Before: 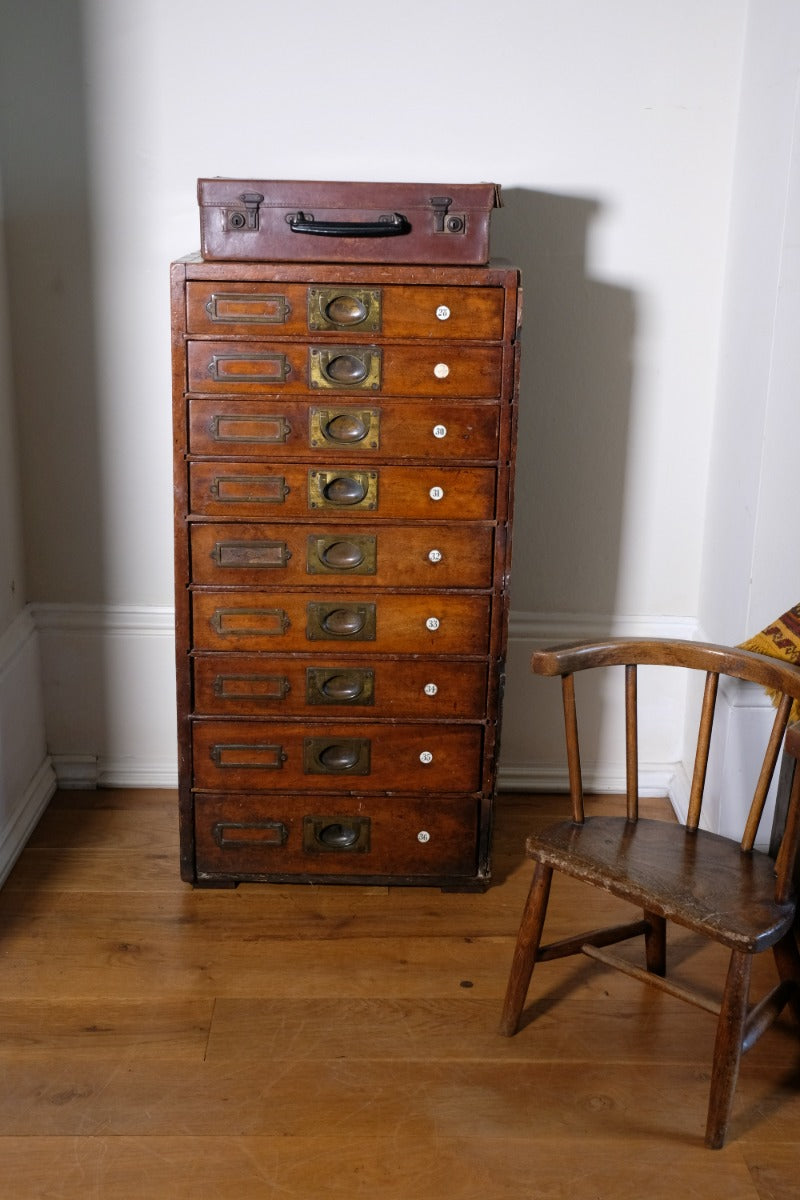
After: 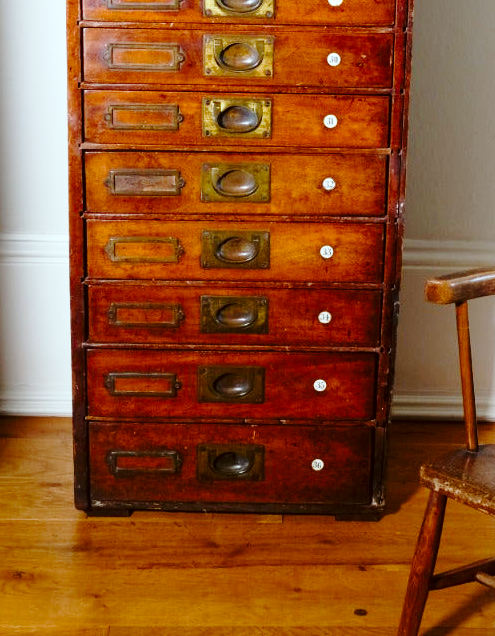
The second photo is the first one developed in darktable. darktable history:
color balance rgb: linear chroma grading › global chroma 14.613%, perceptual saturation grading › global saturation 0.587%, perceptual saturation grading › highlights -24.983%, perceptual saturation grading › shadows 29.739%
color correction: highlights a* -5, highlights b* -3.34, shadows a* 4.21, shadows b* 4.11
base curve: curves: ch0 [(0, 0) (0.028, 0.03) (0.121, 0.232) (0.46, 0.748) (0.859, 0.968) (1, 1)], exposure shift 0.01, preserve colors none
crop: left 13.324%, top 31.063%, right 24.74%, bottom 15.665%
